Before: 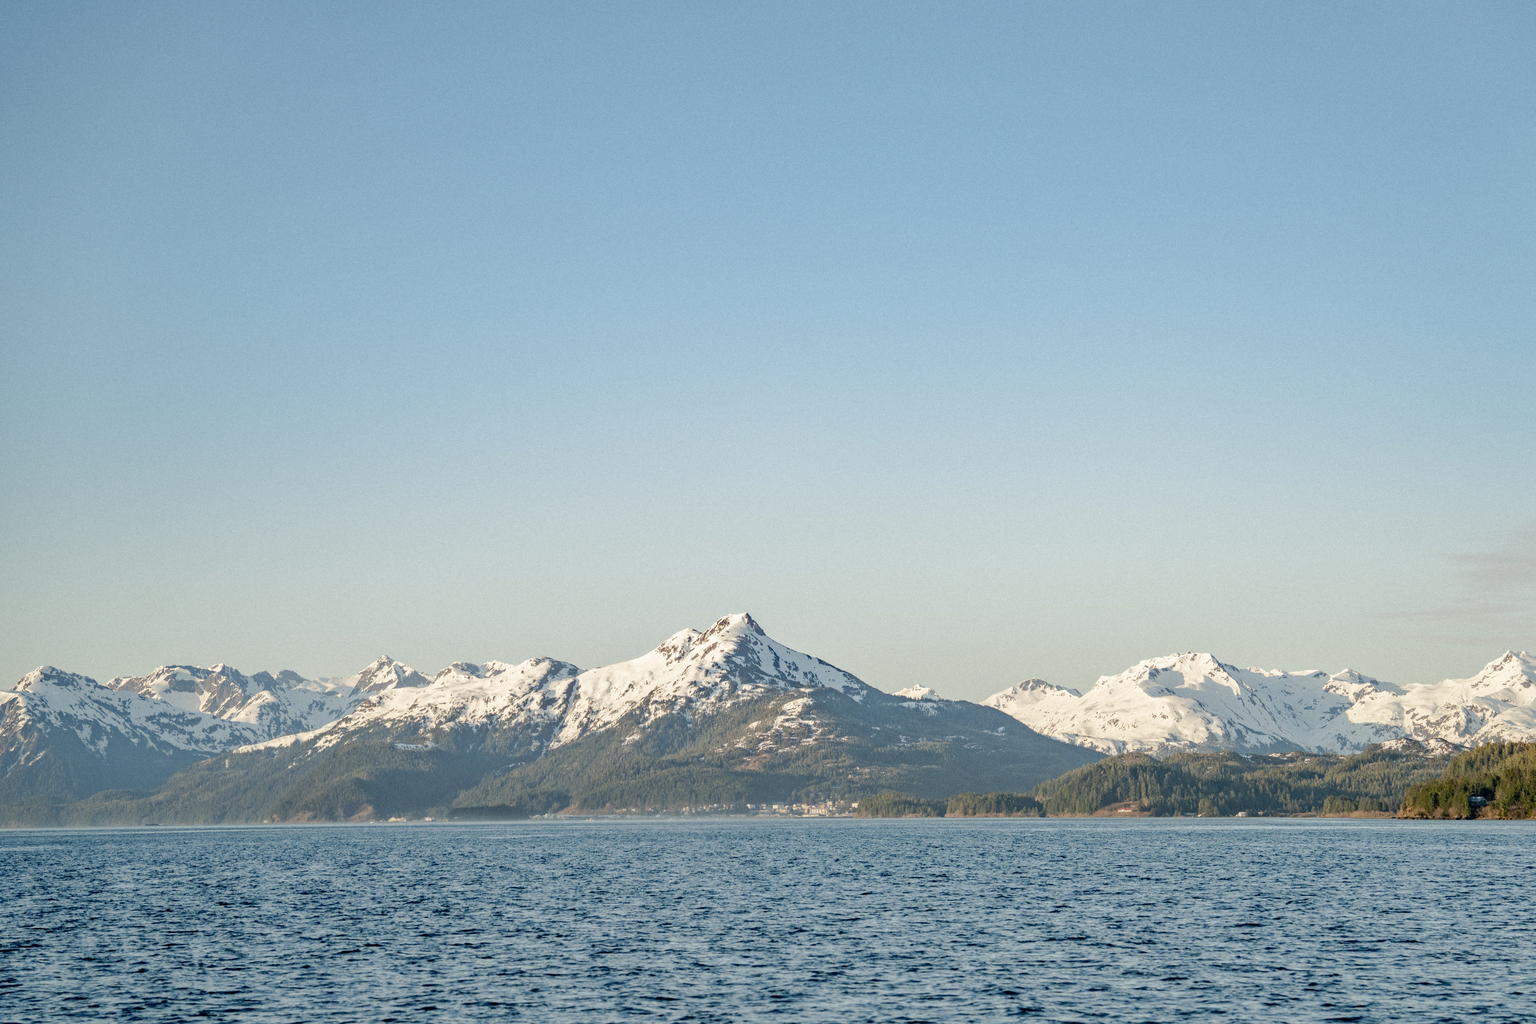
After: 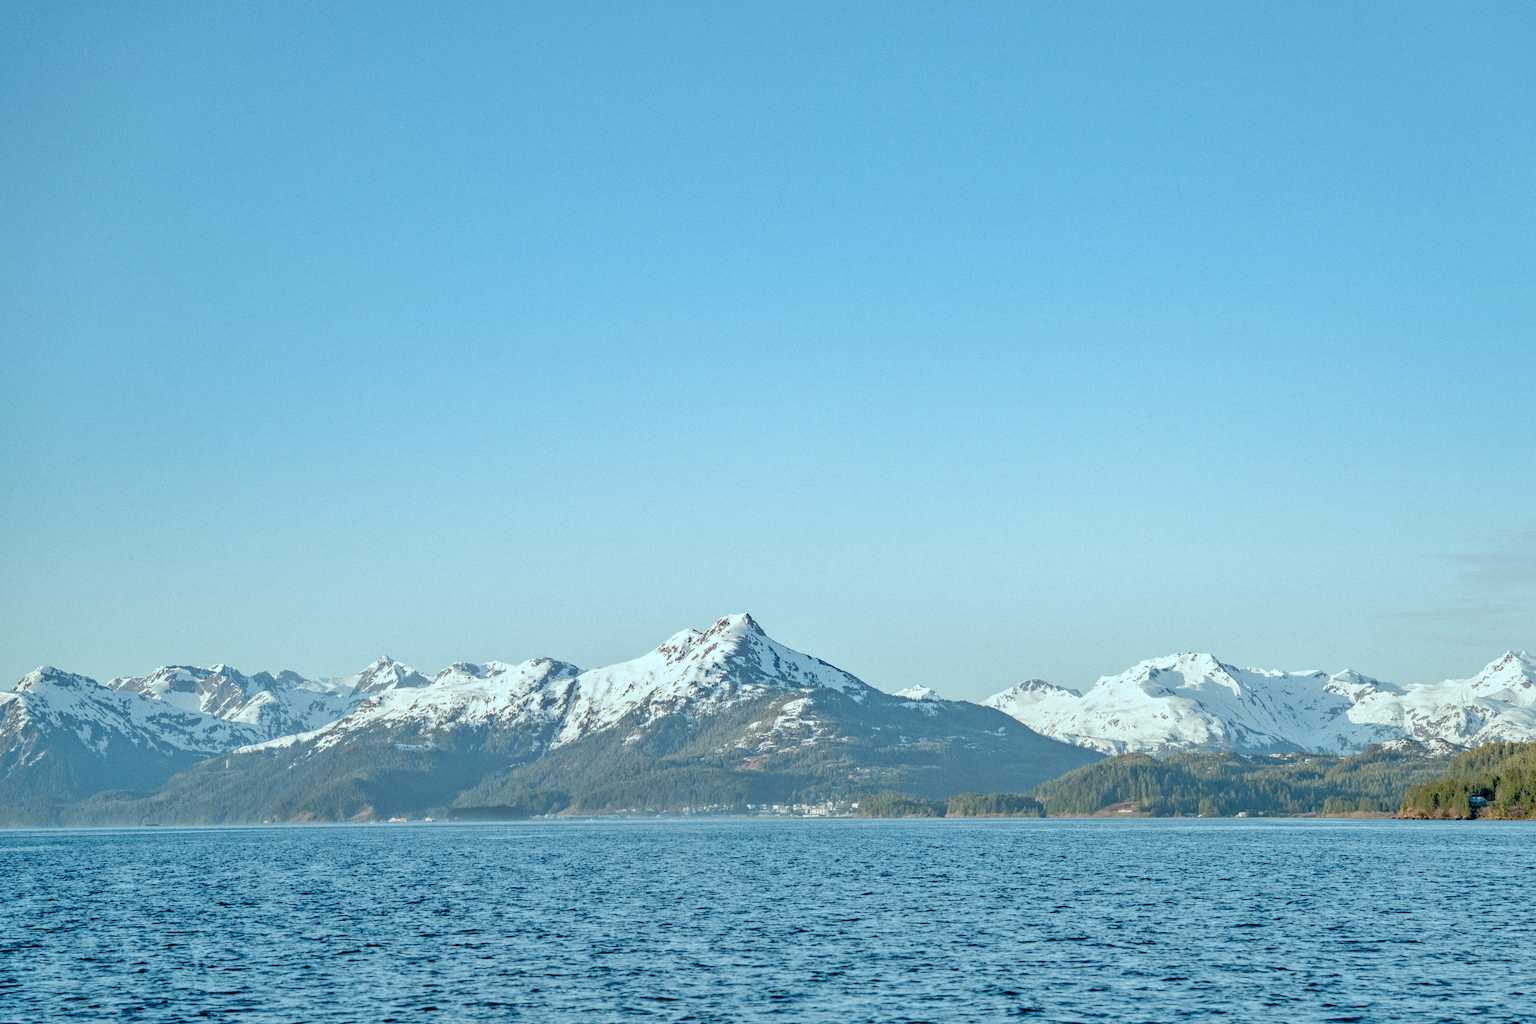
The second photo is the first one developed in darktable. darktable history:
color correction: highlights a* -11.43, highlights b* -15.37
tone equalizer: -7 EV 0.155 EV, -6 EV 0.618 EV, -5 EV 1.15 EV, -4 EV 1.33 EV, -3 EV 1.14 EV, -2 EV 0.6 EV, -1 EV 0.155 EV
